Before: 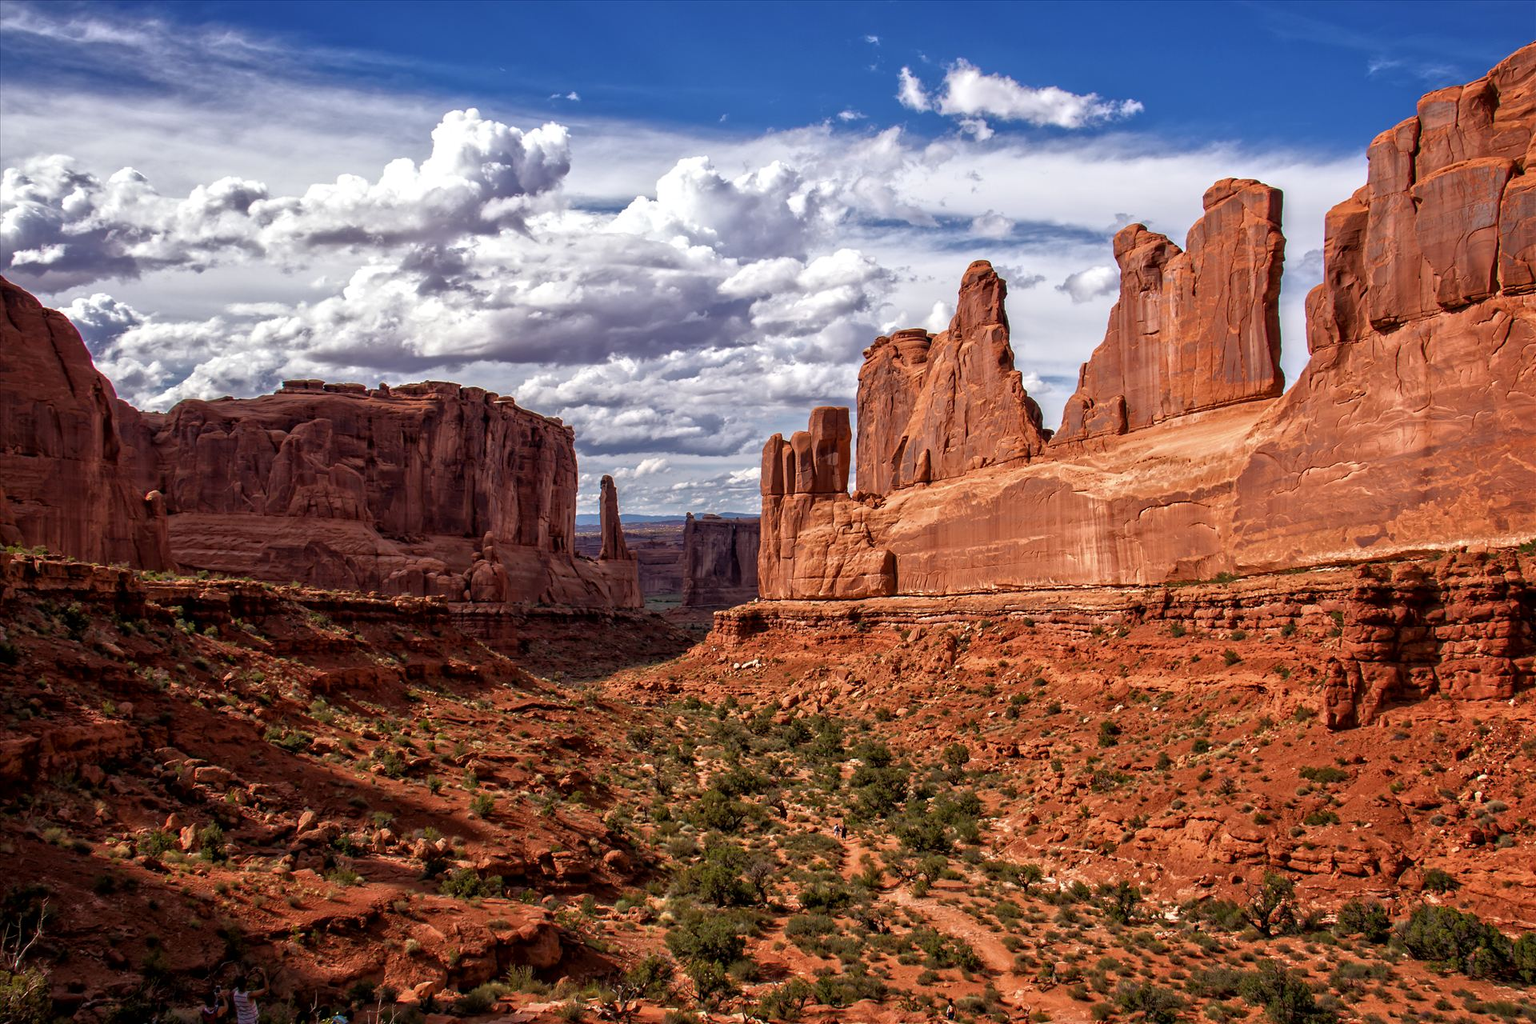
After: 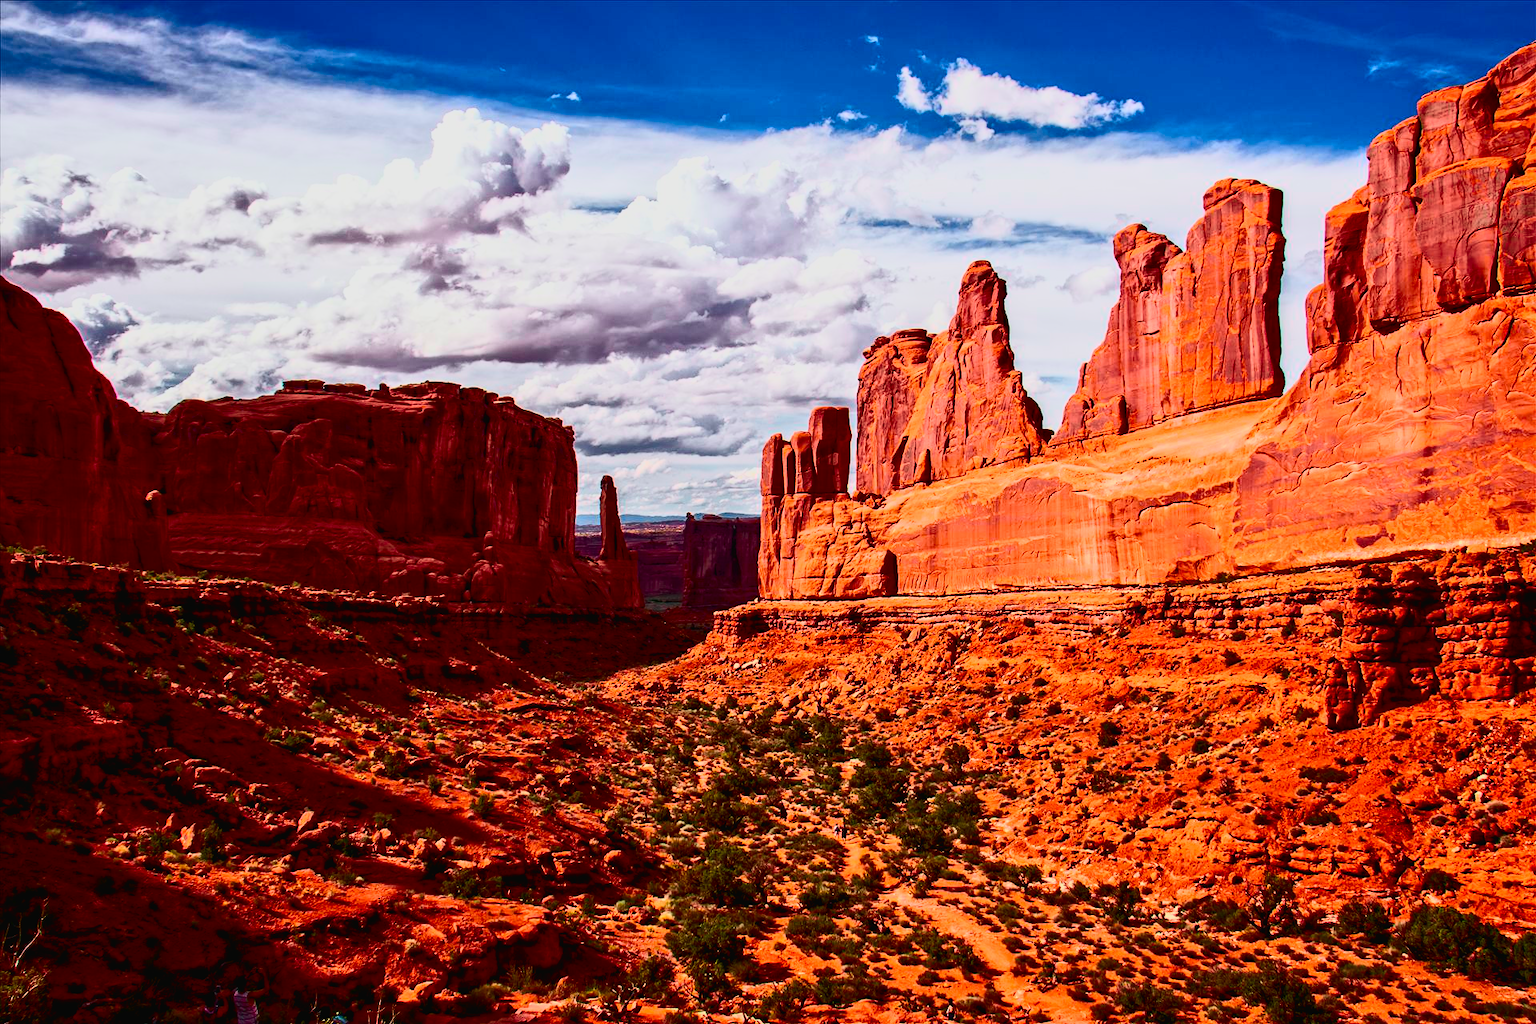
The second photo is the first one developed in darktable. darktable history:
contrast brightness saturation: contrast 0.4, brightness 0.05, saturation 0.25
tone curve: curves: ch0 [(0, 0.018) (0.036, 0.038) (0.15, 0.131) (0.27, 0.247) (0.528, 0.554) (0.761, 0.761) (1, 0.919)]; ch1 [(0, 0) (0.179, 0.173) (0.322, 0.32) (0.429, 0.431) (0.502, 0.5) (0.519, 0.522) (0.562, 0.588) (0.625, 0.67) (0.711, 0.745) (1, 1)]; ch2 [(0, 0) (0.29, 0.295) (0.404, 0.436) (0.497, 0.499) (0.521, 0.523) (0.561, 0.605) (0.657, 0.655) (0.712, 0.764) (1, 1)], color space Lab, independent channels, preserve colors none
